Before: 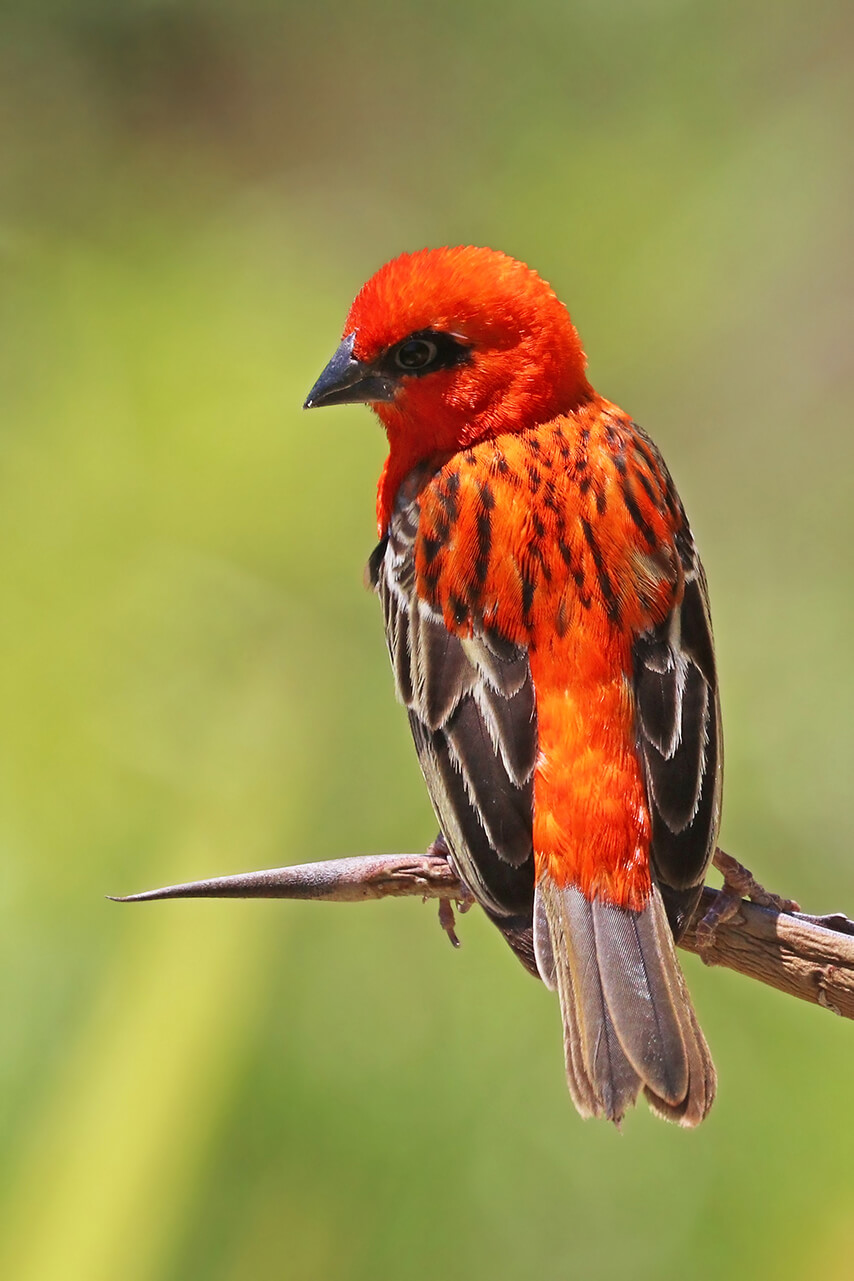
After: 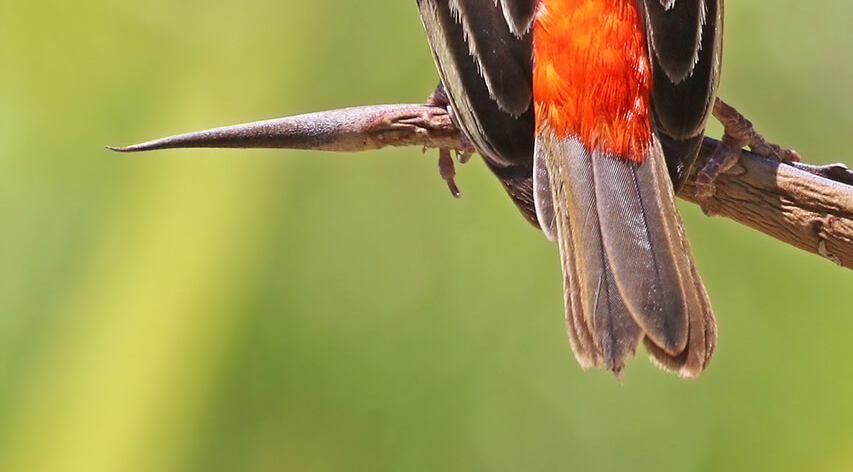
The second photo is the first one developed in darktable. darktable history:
crop and rotate: top 58.552%, bottom 4.596%
